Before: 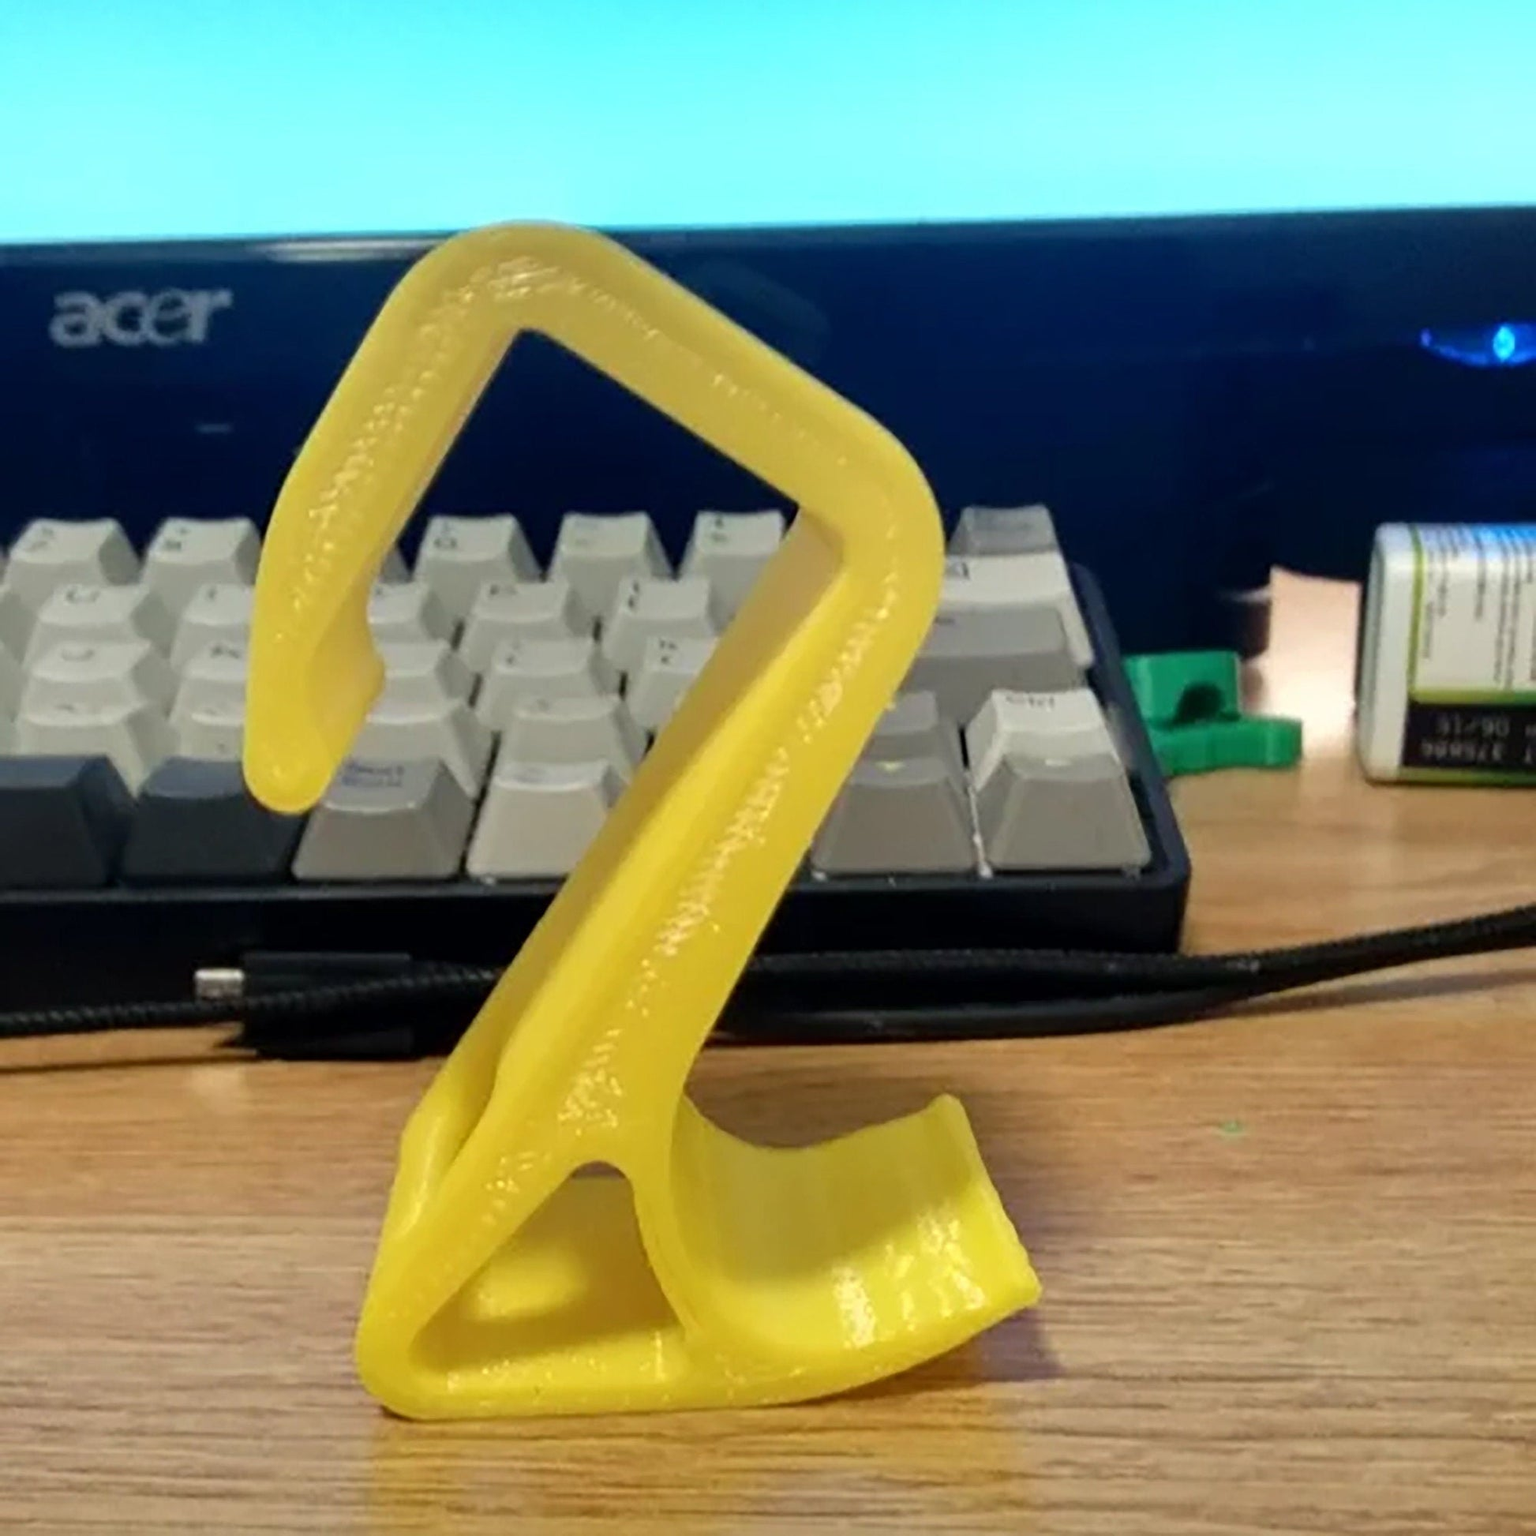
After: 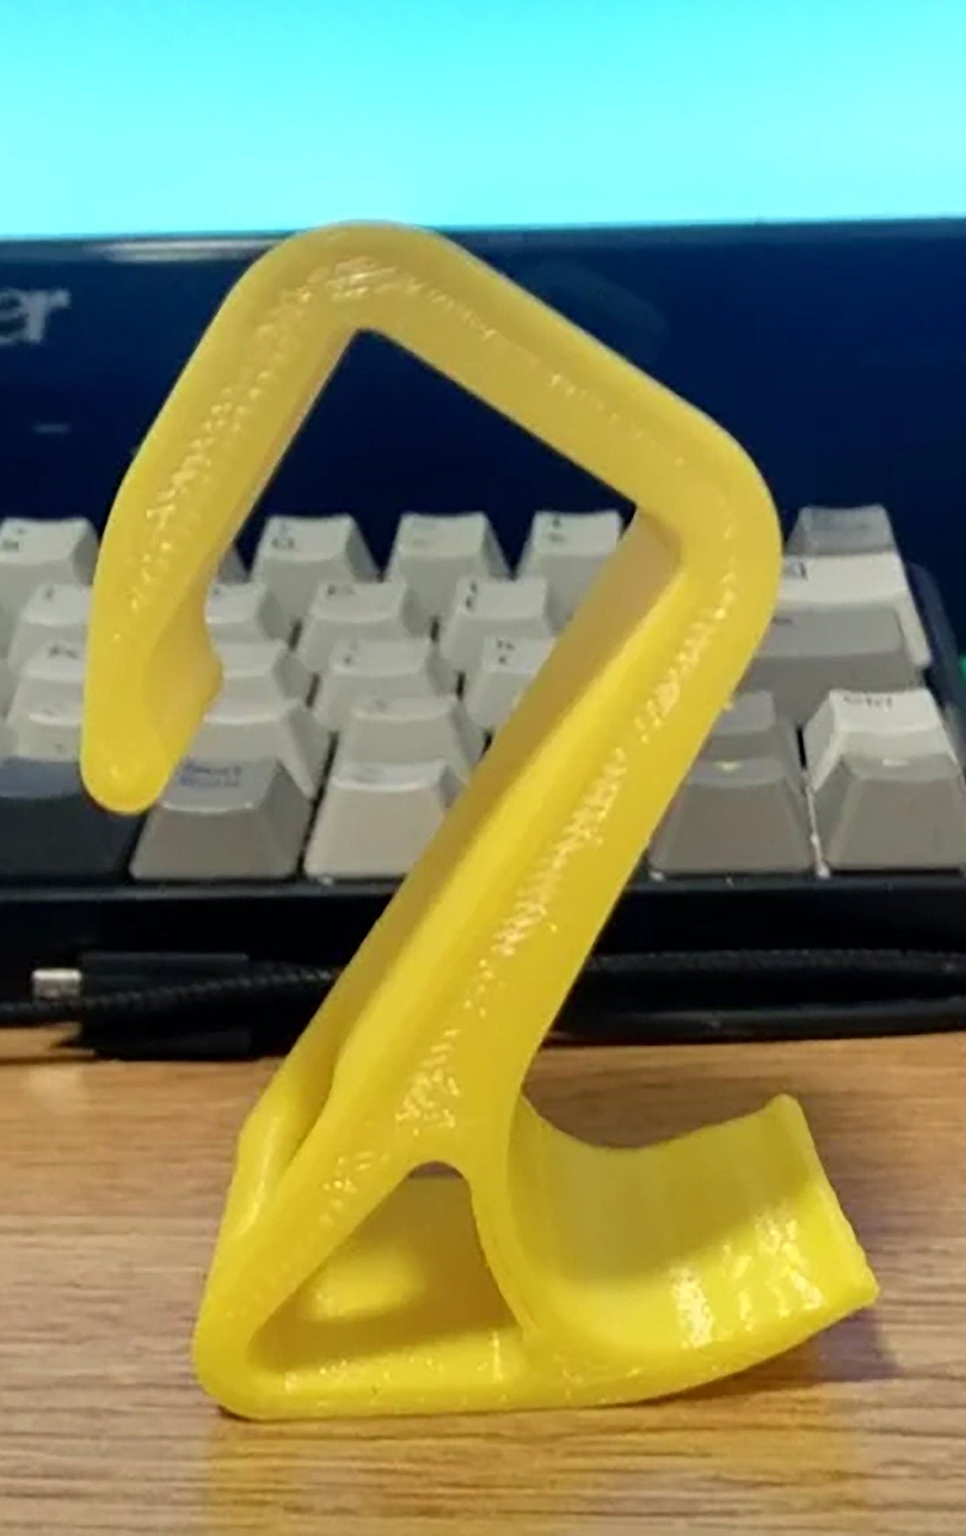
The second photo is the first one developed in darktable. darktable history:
crop: left 10.586%, right 26.443%
